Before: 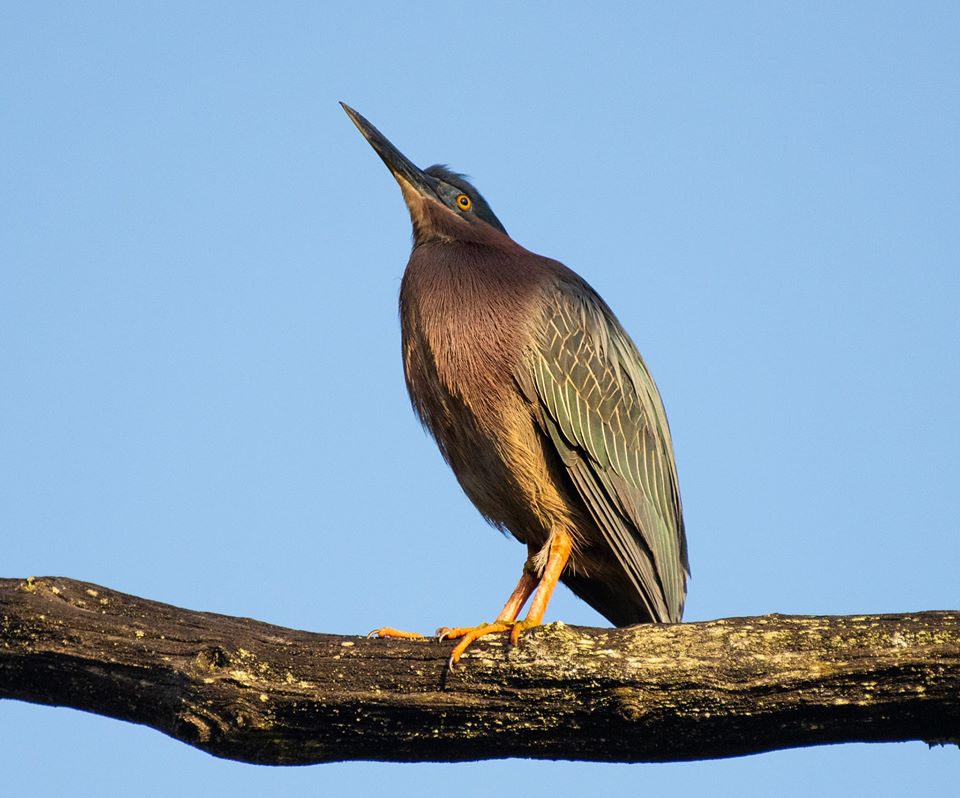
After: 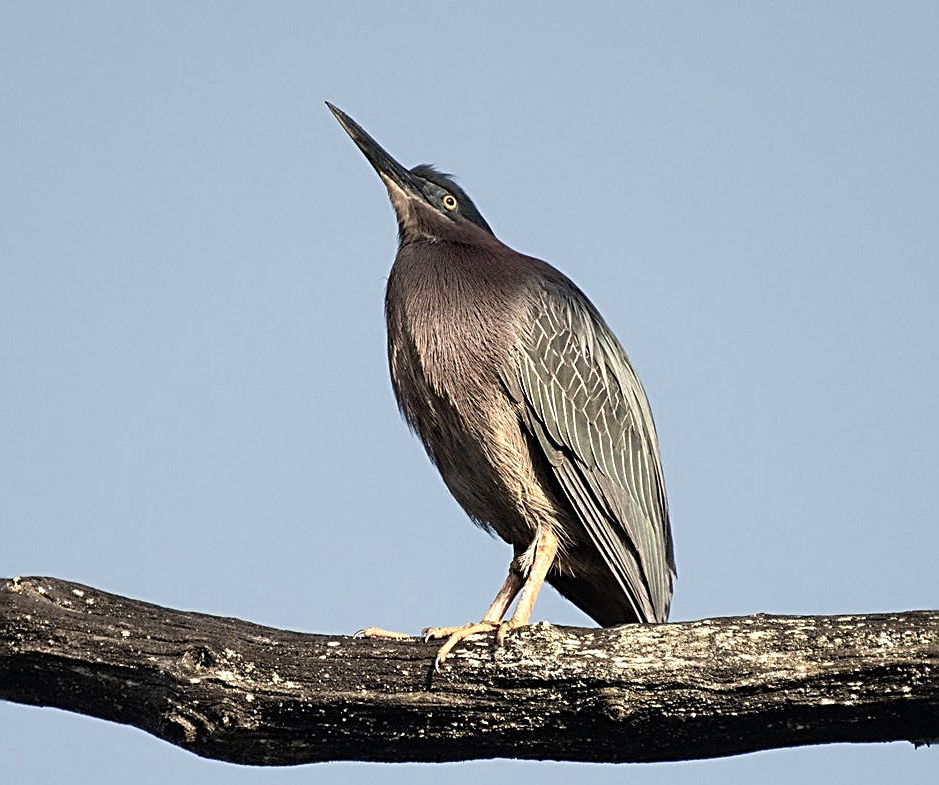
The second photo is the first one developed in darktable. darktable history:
levels: mode automatic
color zones: curves: ch0 [(0, 0.6) (0.129, 0.585) (0.193, 0.596) (0.429, 0.5) (0.571, 0.5) (0.714, 0.5) (0.857, 0.5) (1, 0.6)]; ch1 [(0, 0.453) (0.112, 0.245) (0.213, 0.252) (0.429, 0.233) (0.571, 0.231) (0.683, 0.242) (0.857, 0.296) (1, 0.453)]
sharpen: radius 2.534, amount 0.625
crop and rotate: left 1.462%, right 0.63%, bottom 1.575%
